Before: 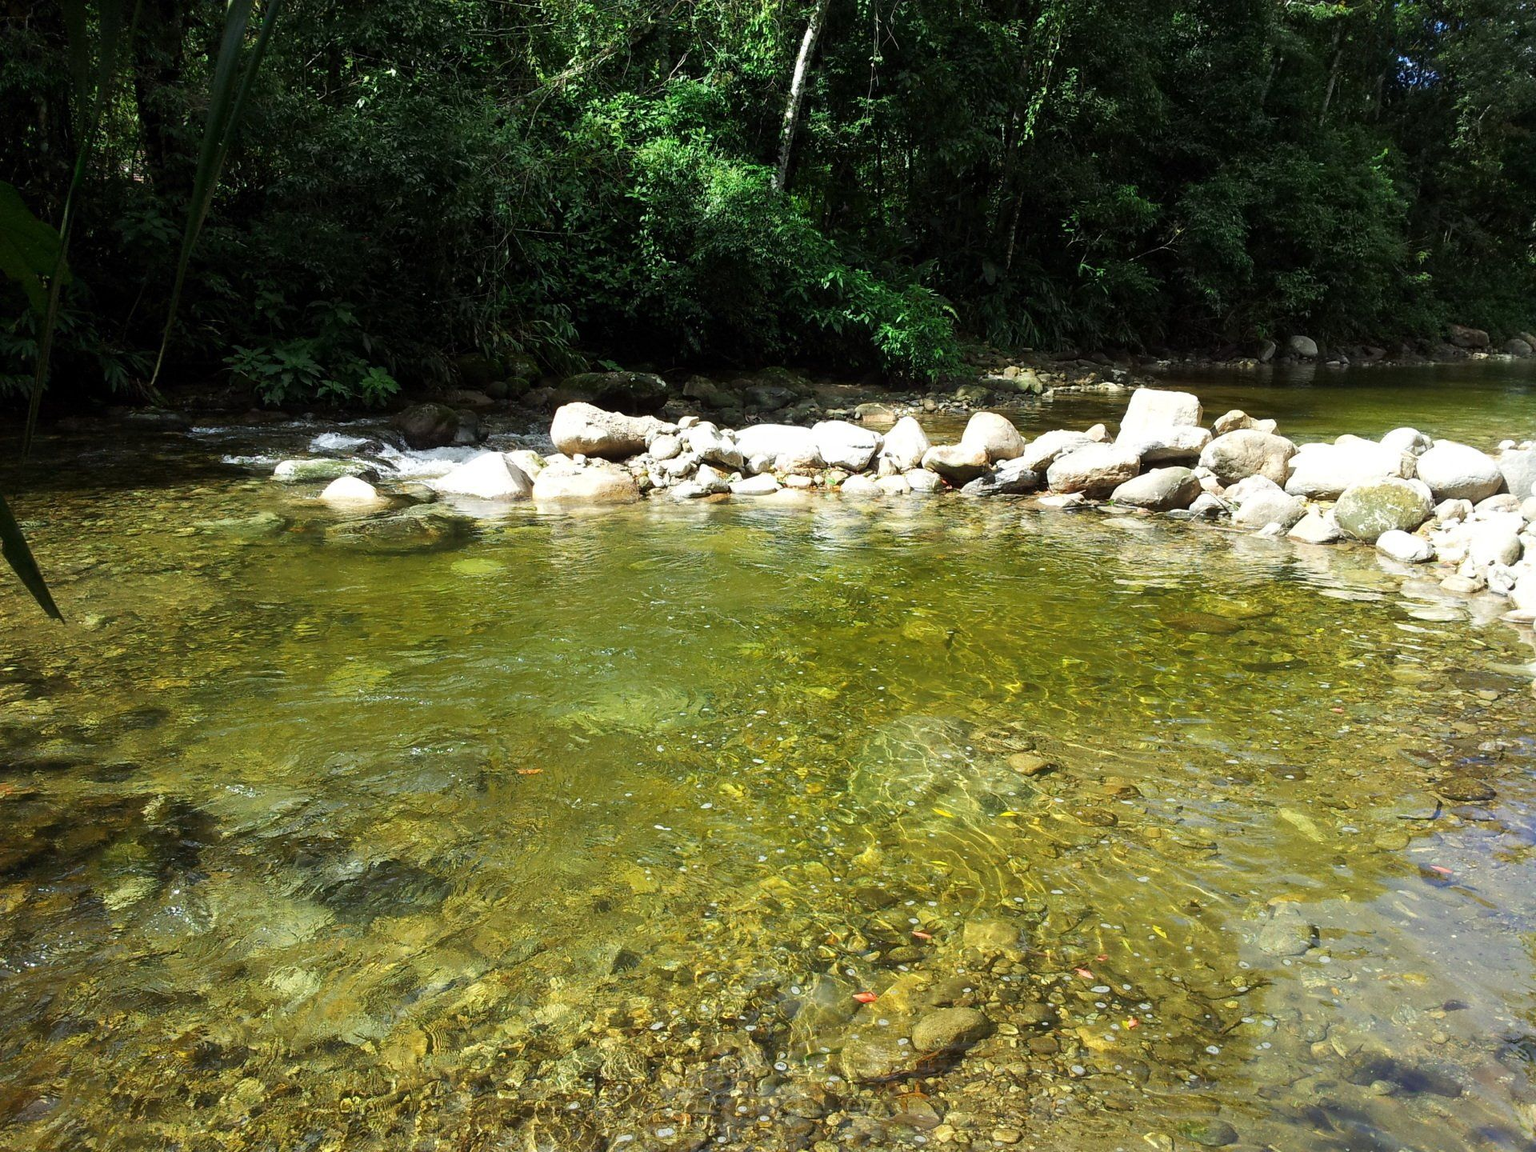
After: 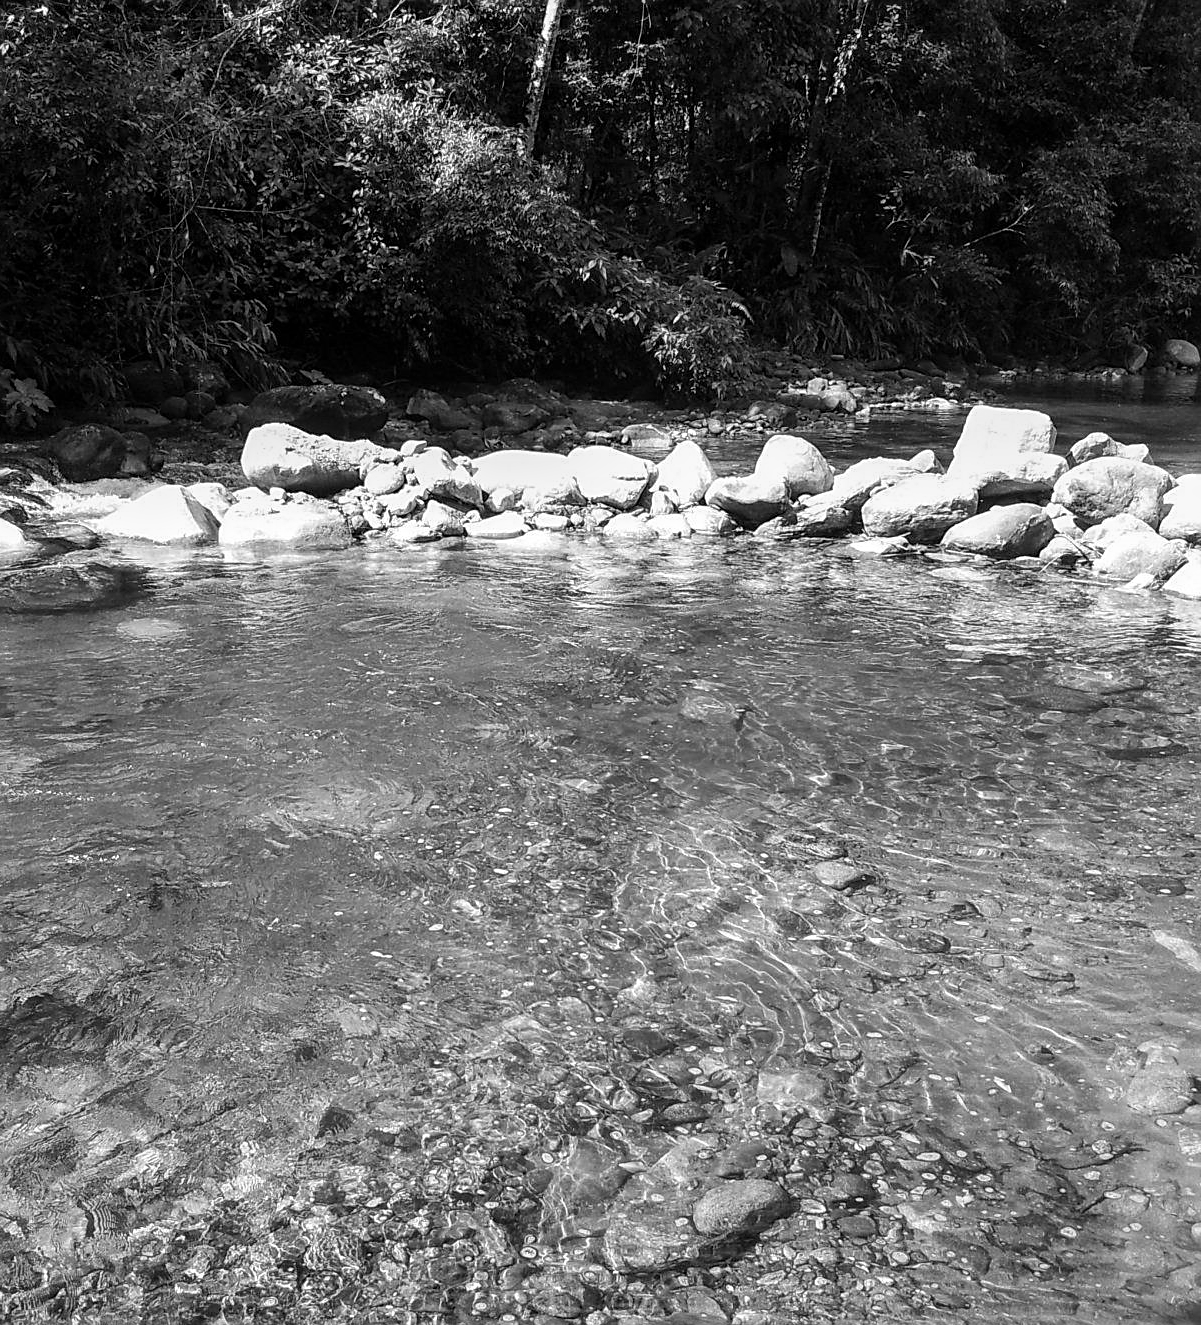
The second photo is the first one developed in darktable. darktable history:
color zones: curves: ch1 [(0, -0.014) (0.143, -0.013) (0.286, -0.013) (0.429, -0.016) (0.571, -0.019) (0.714, -0.015) (0.857, 0.002) (1, -0.014)]
crop and rotate: left 23.305%, top 5.62%, right 14.141%, bottom 2.306%
sharpen: on, module defaults
local contrast: on, module defaults
